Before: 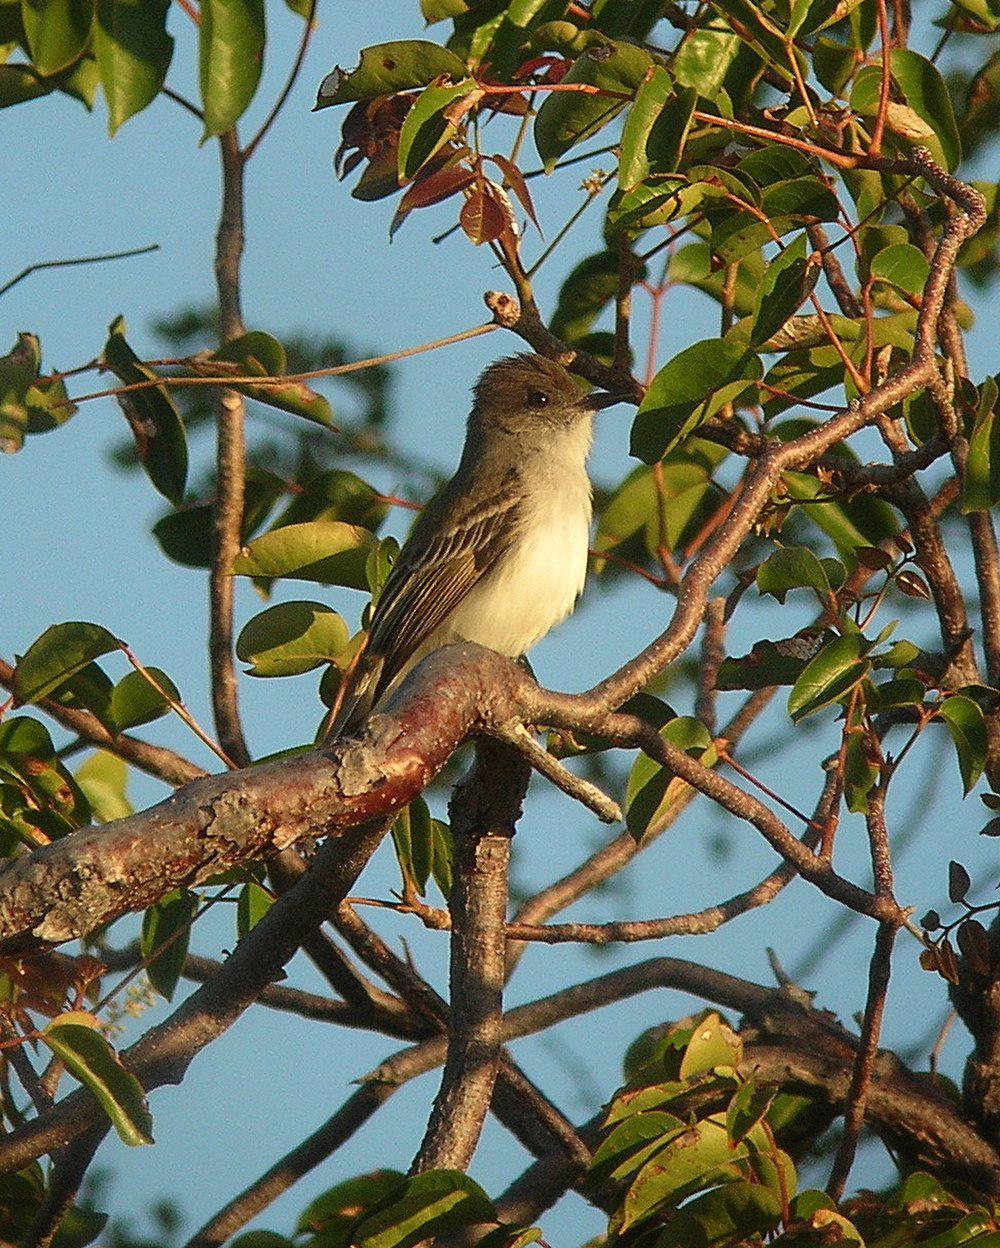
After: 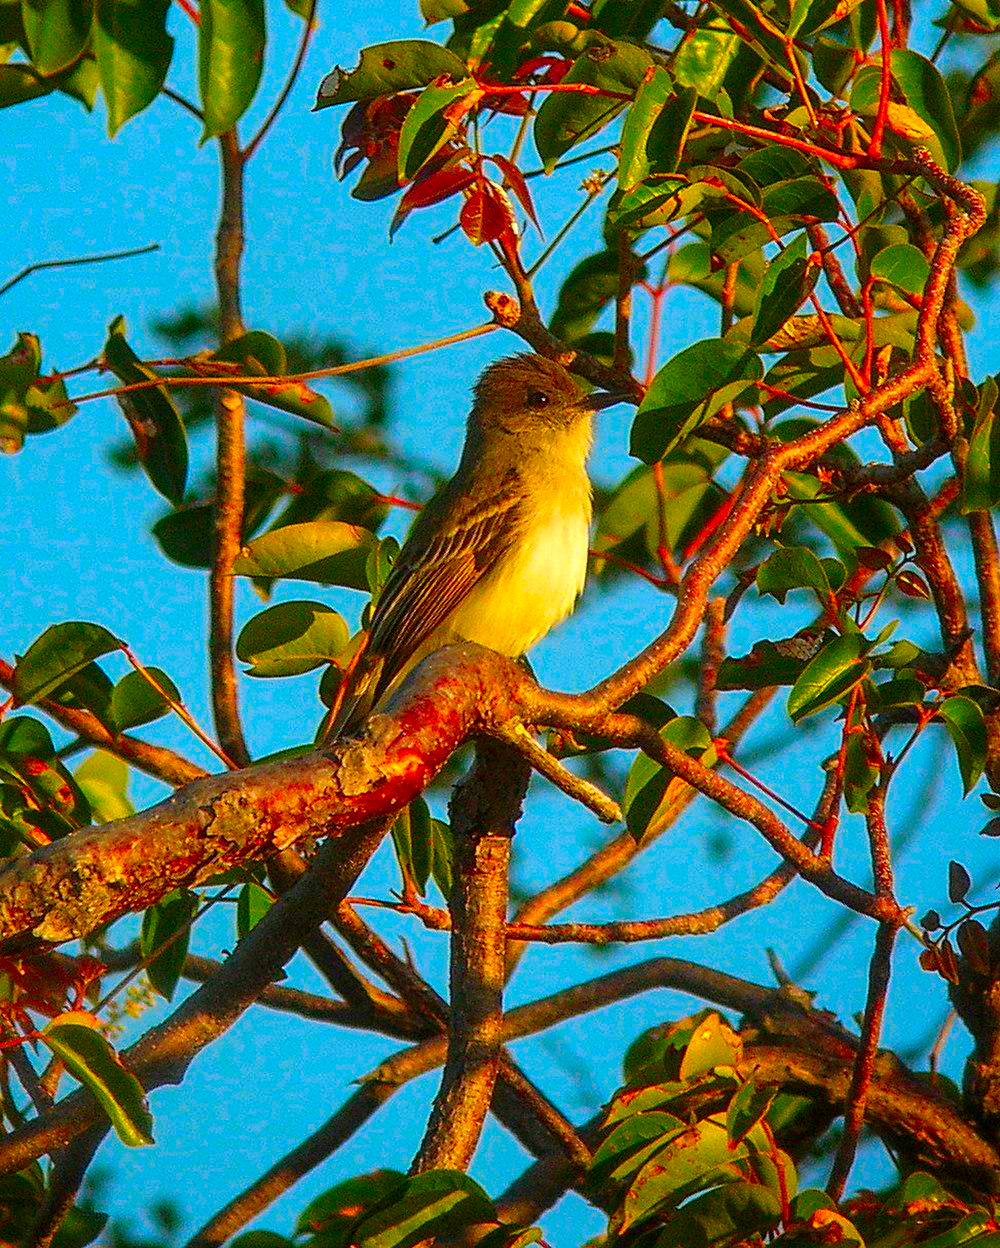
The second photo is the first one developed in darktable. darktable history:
color correction: highlights a* 1.59, highlights b* -1.7, saturation 2.48
local contrast: on, module defaults
